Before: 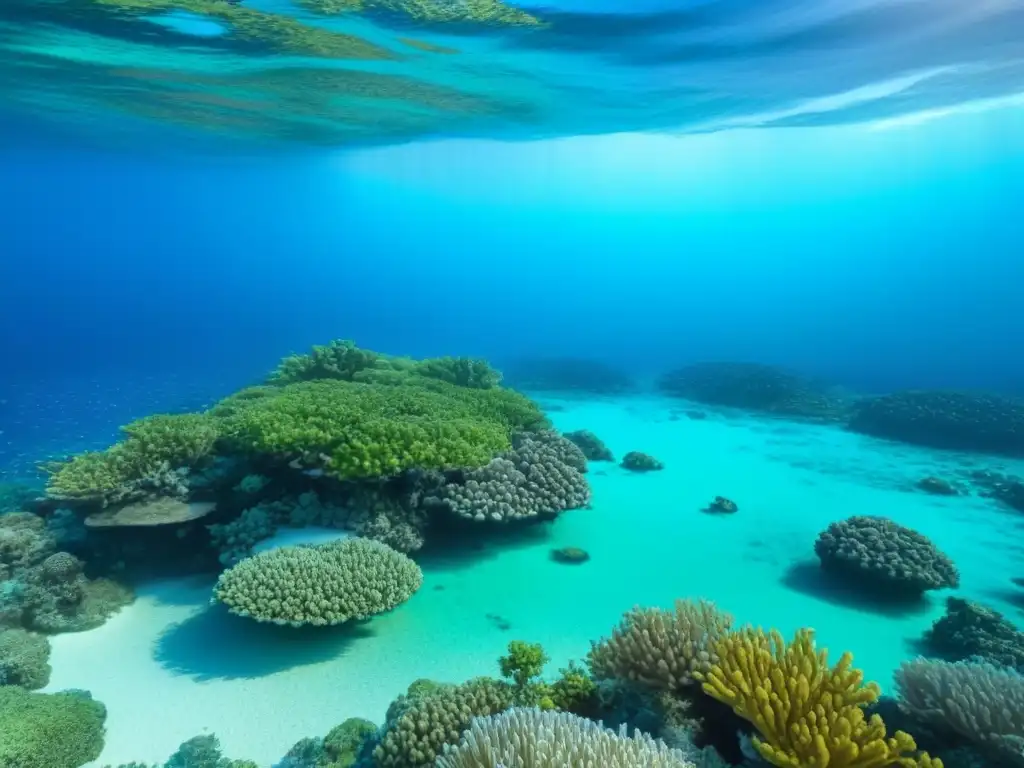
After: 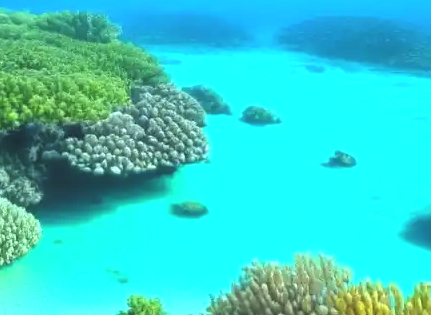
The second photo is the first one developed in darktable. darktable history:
exposure: black level correction -0.005, exposure 1 EV, compensate highlight preservation false
crop: left 37.221%, top 45.169%, right 20.63%, bottom 13.777%
white balance: emerald 1
